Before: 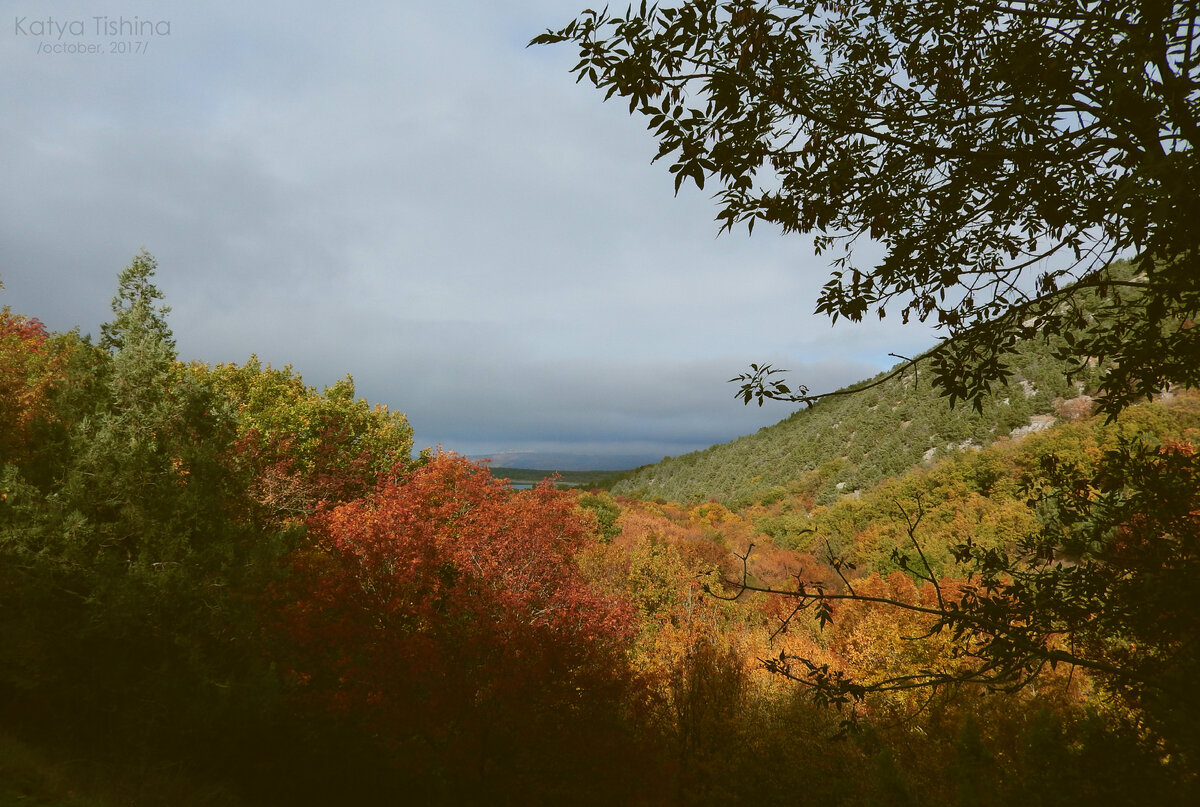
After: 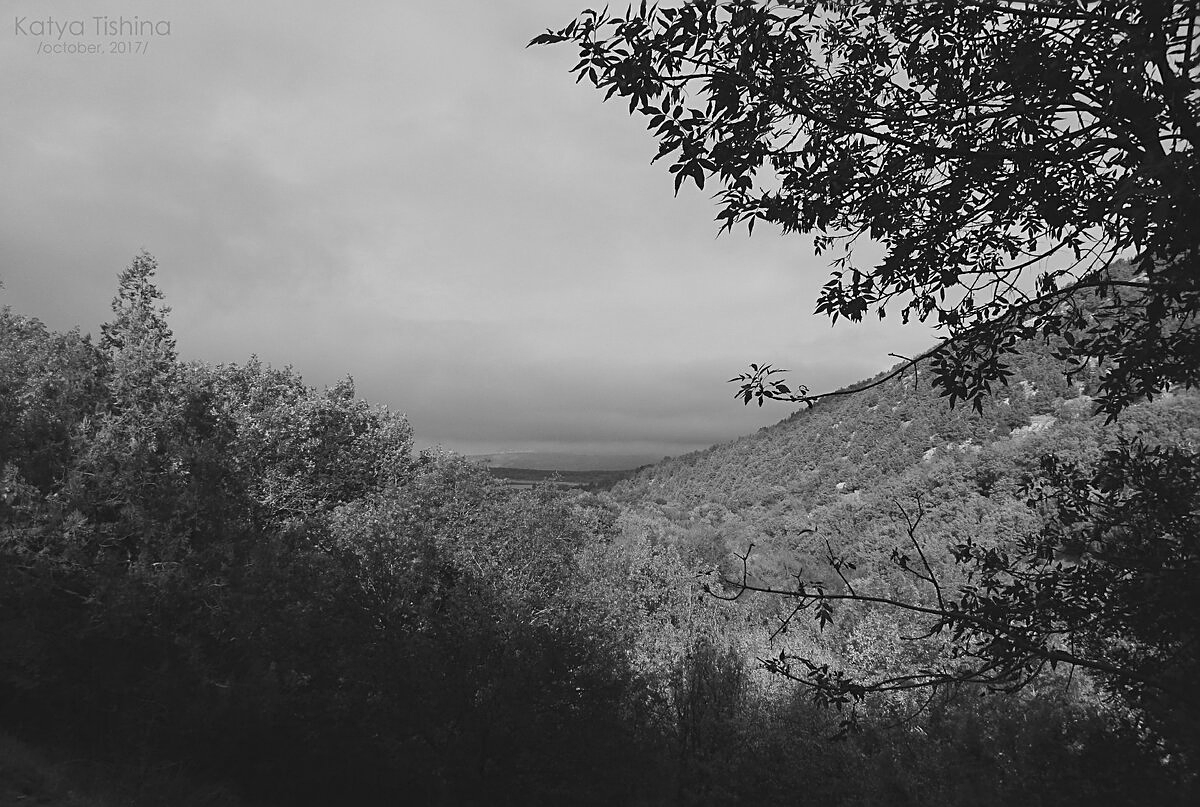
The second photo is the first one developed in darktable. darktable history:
monochrome: a -6.99, b 35.61, size 1.4
sharpen: on, module defaults
